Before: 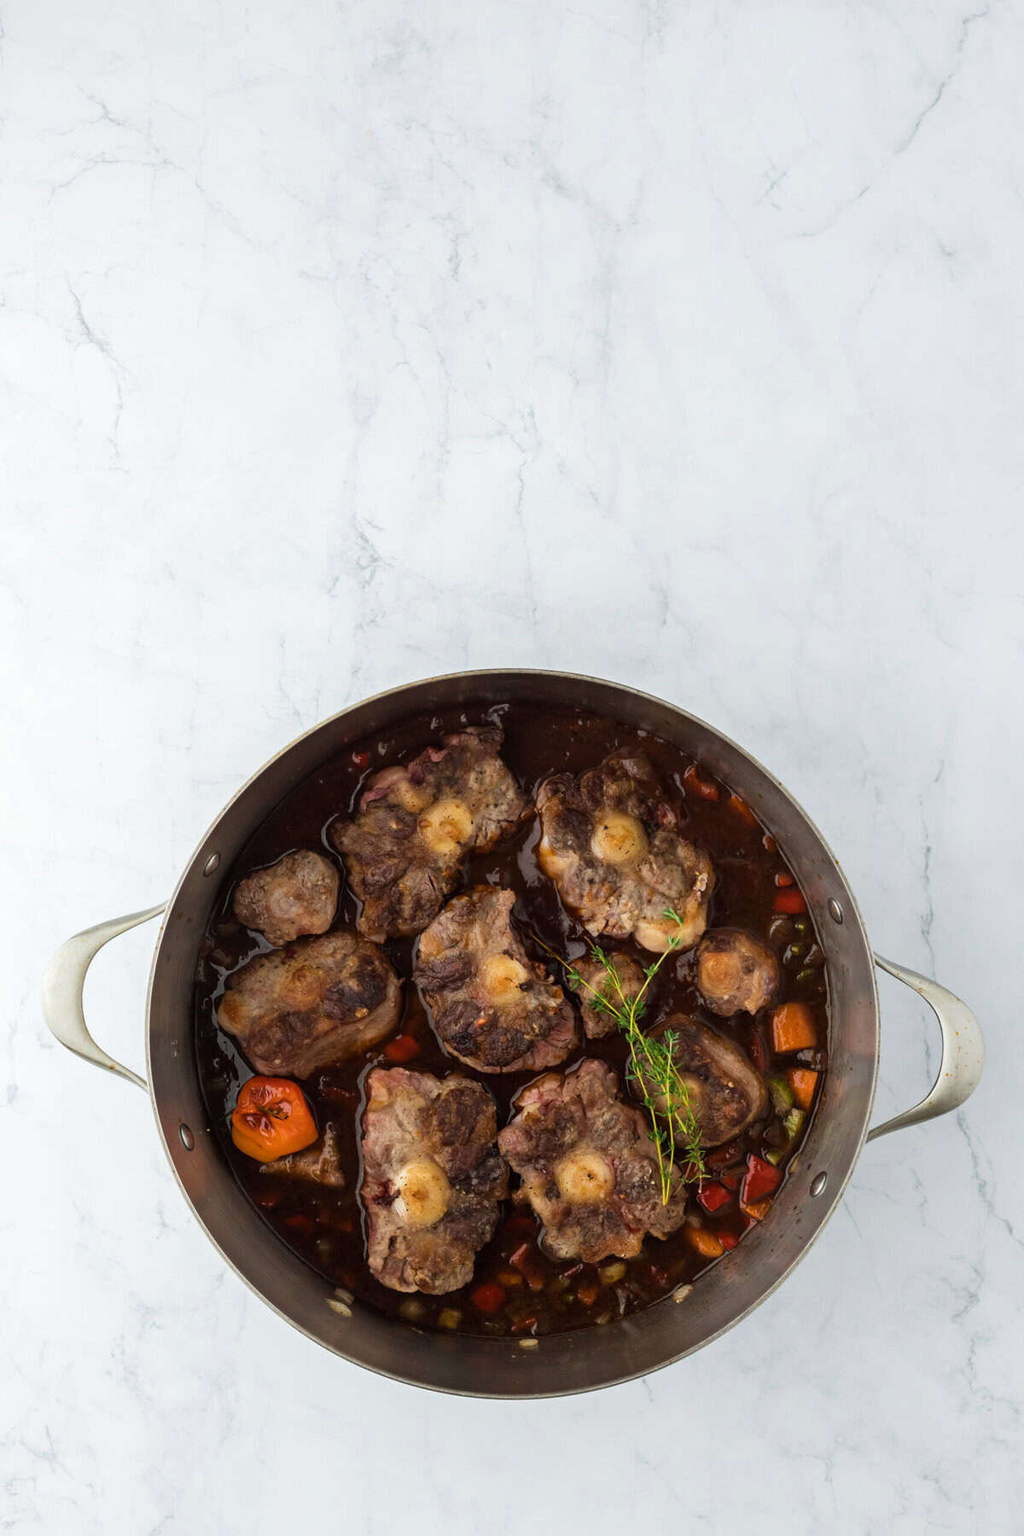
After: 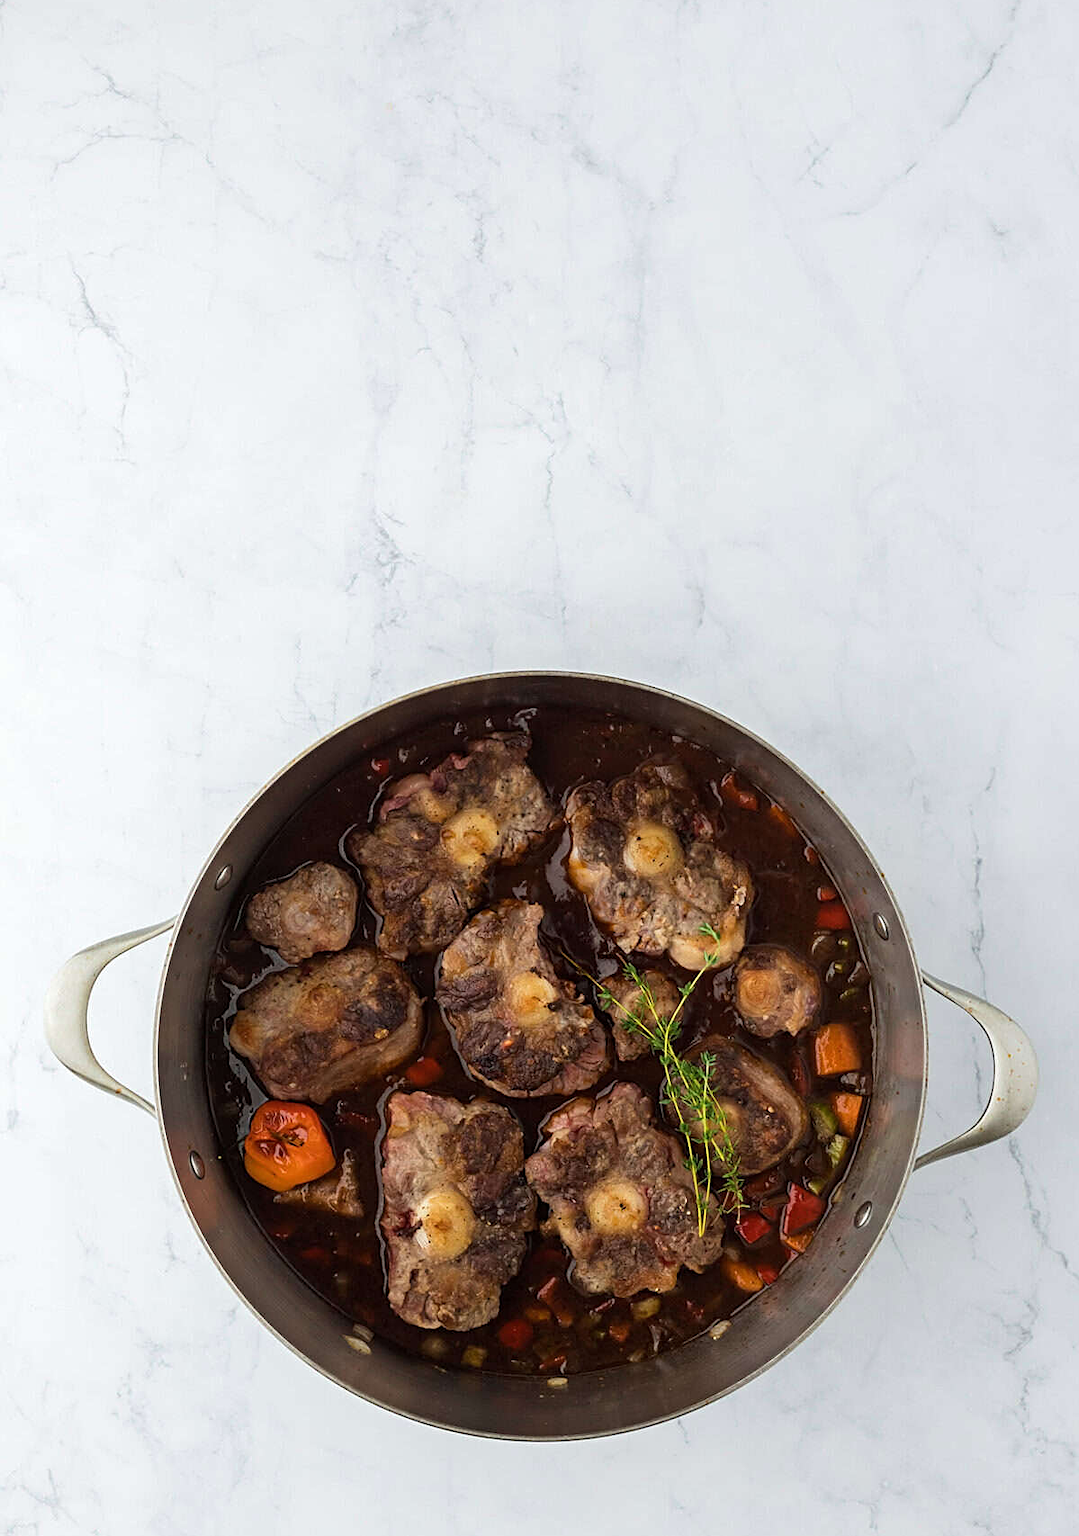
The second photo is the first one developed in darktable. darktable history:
crop and rotate: top 2.111%, bottom 3.04%
sharpen: on, module defaults
